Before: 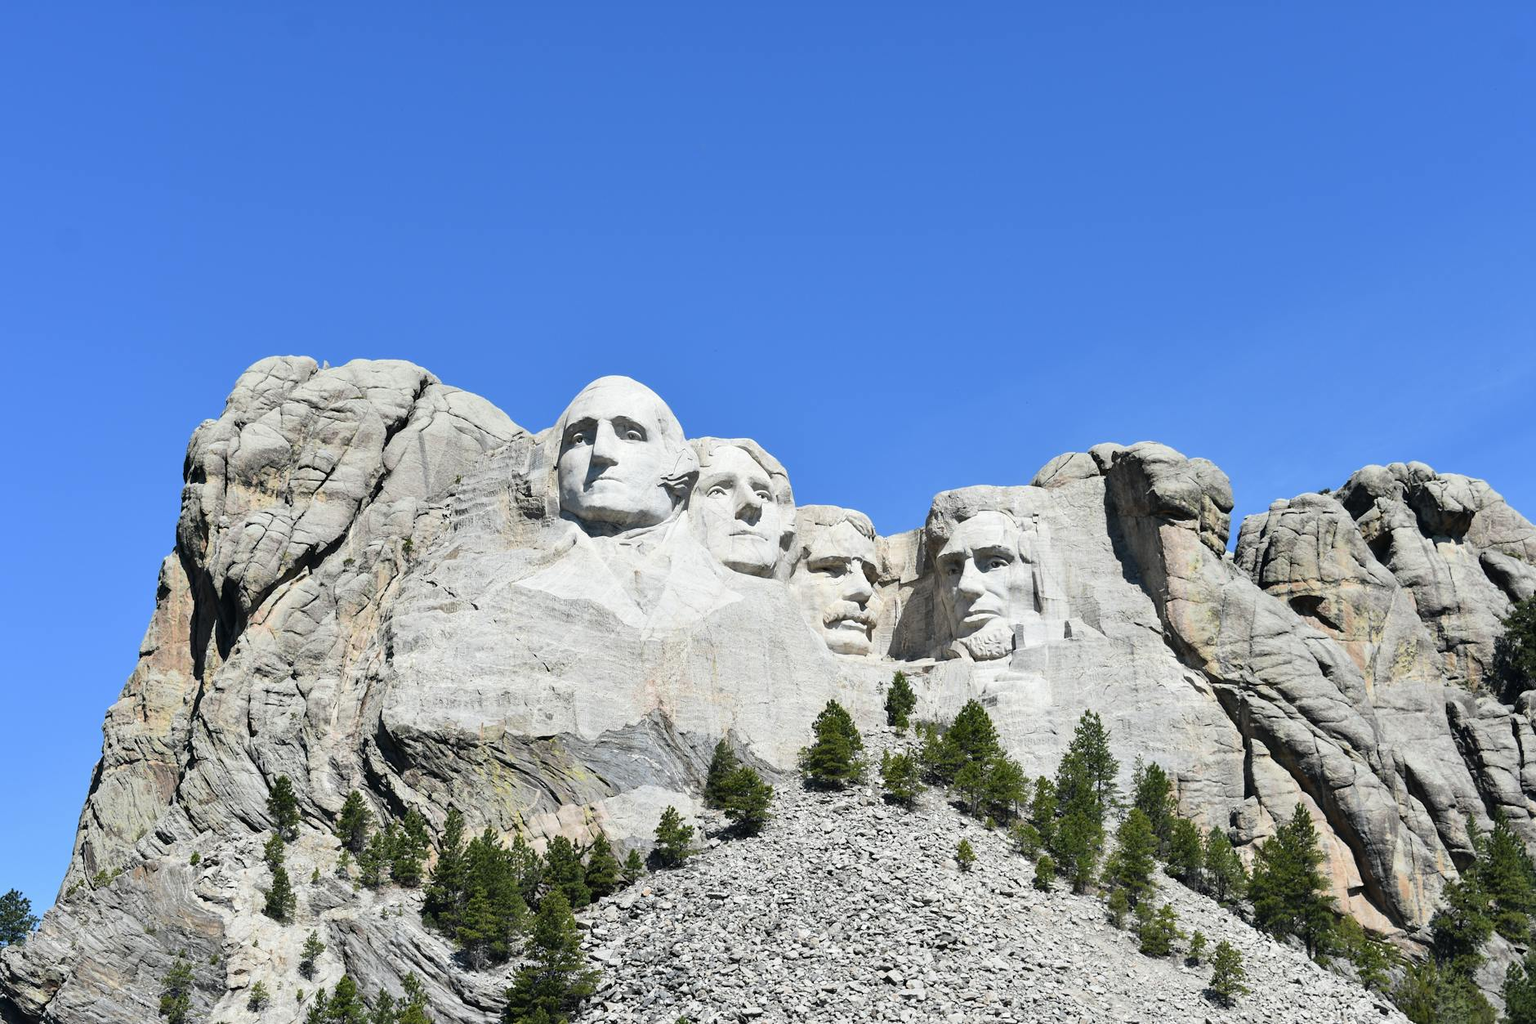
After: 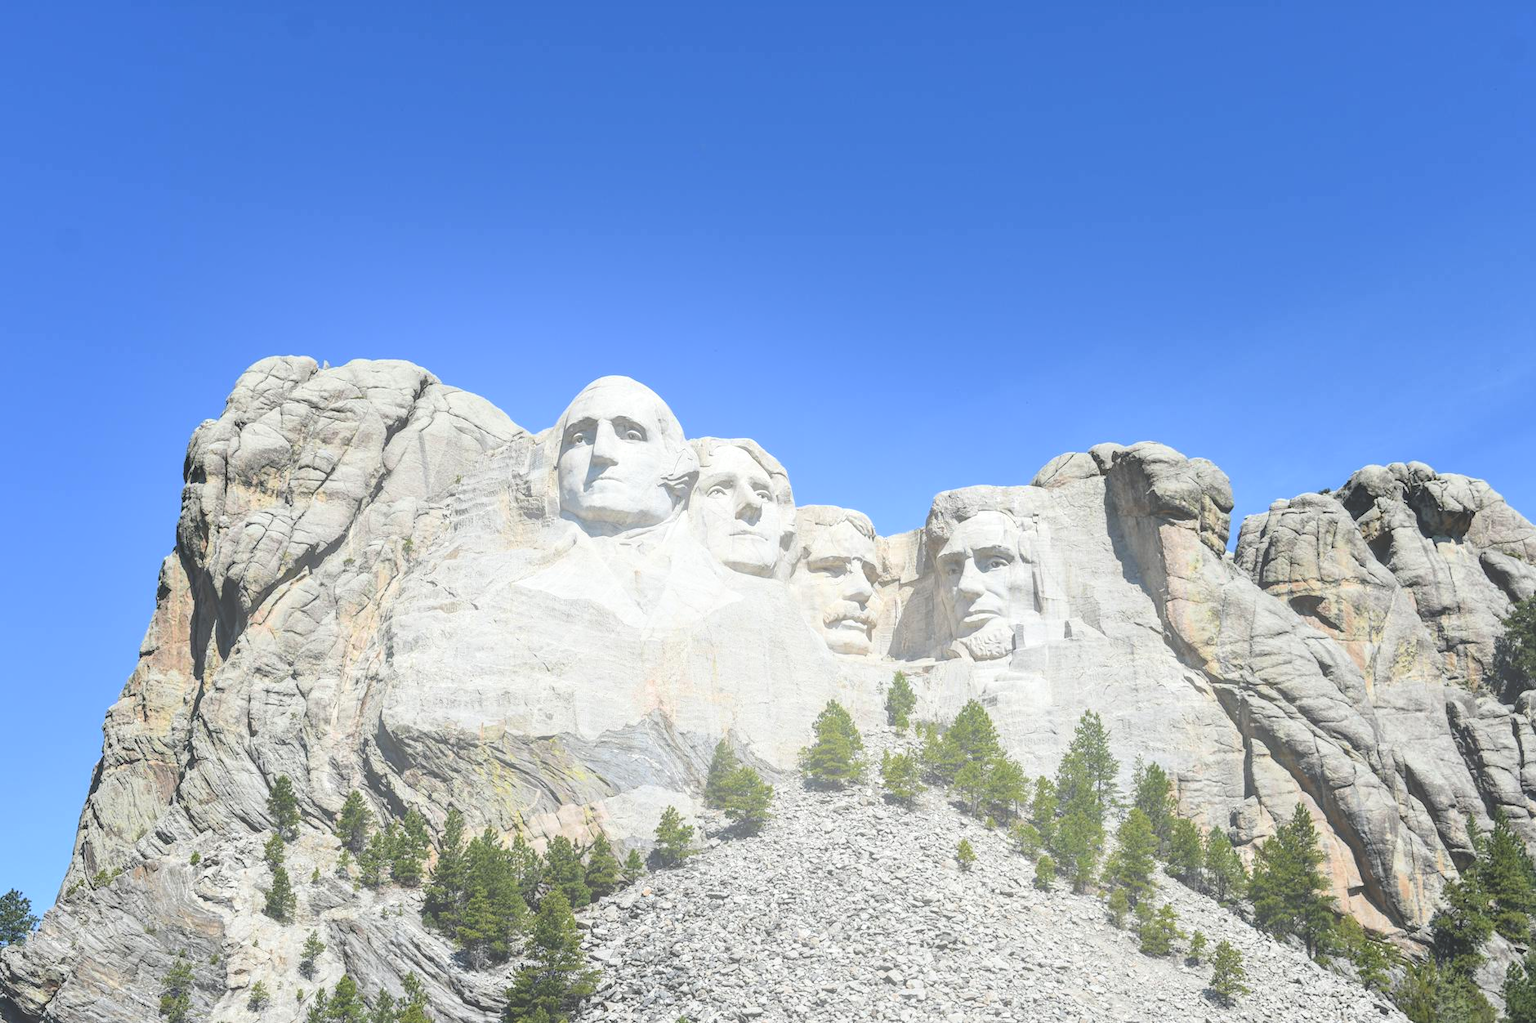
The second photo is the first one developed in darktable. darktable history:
bloom: size 40%
local contrast: on, module defaults
